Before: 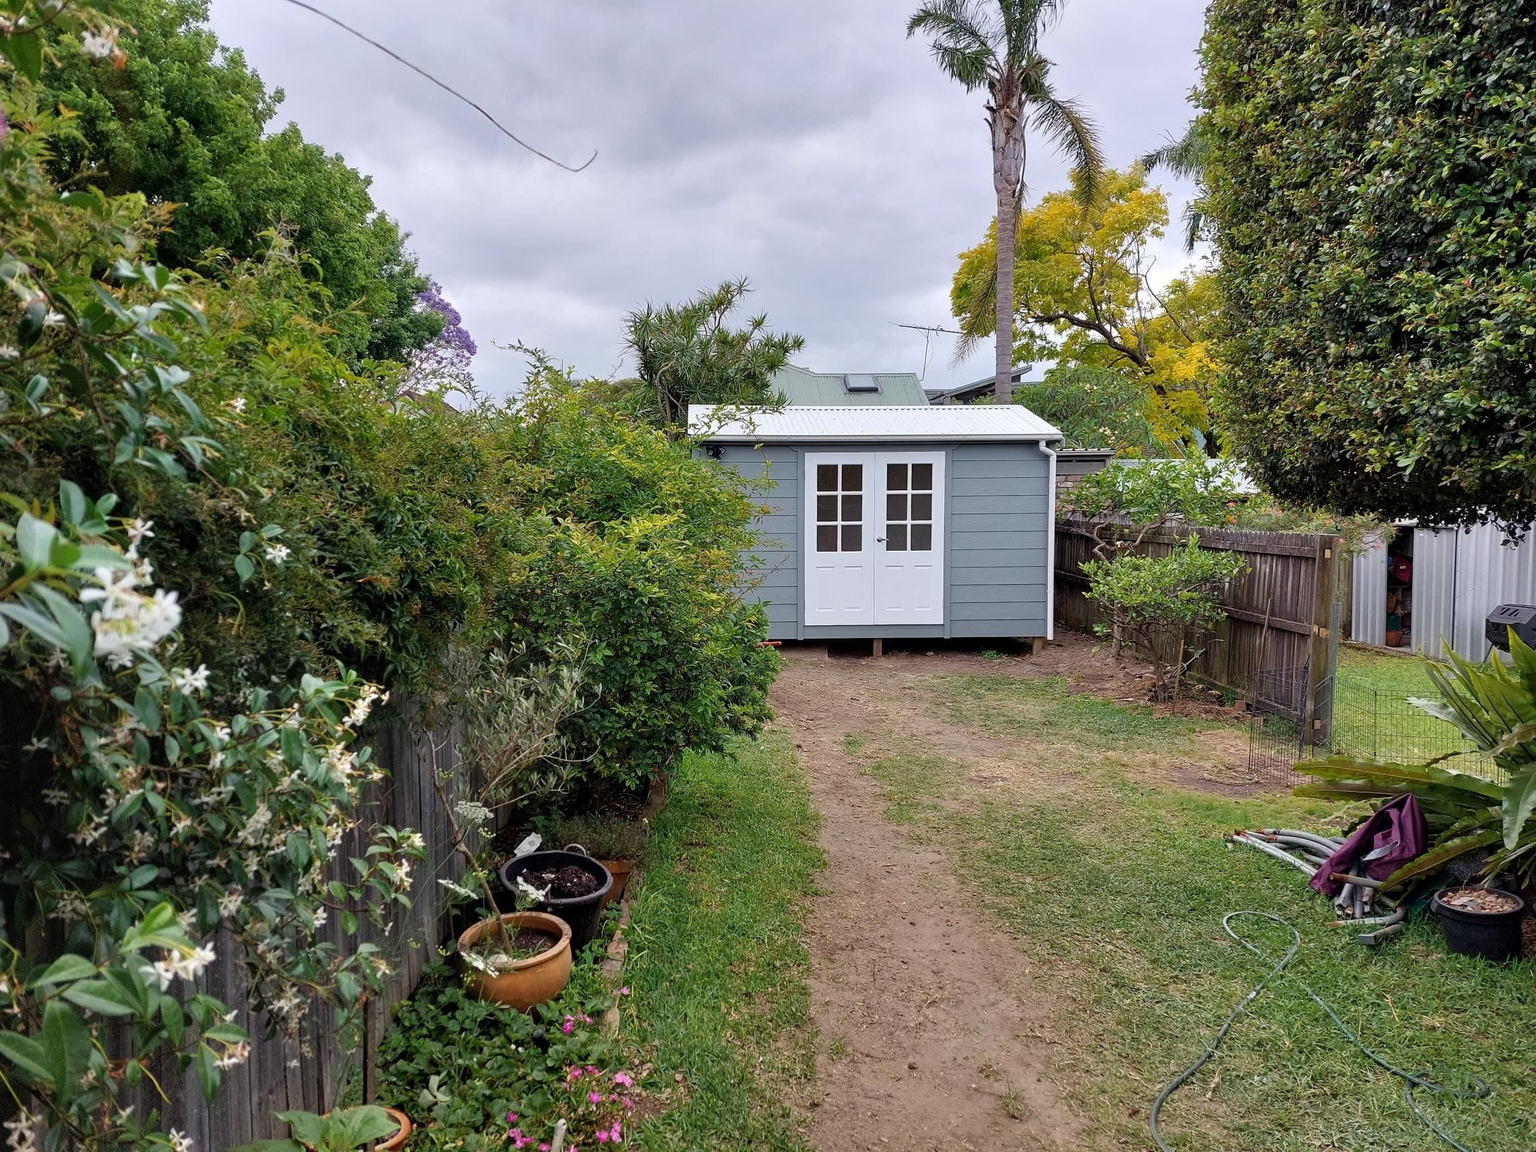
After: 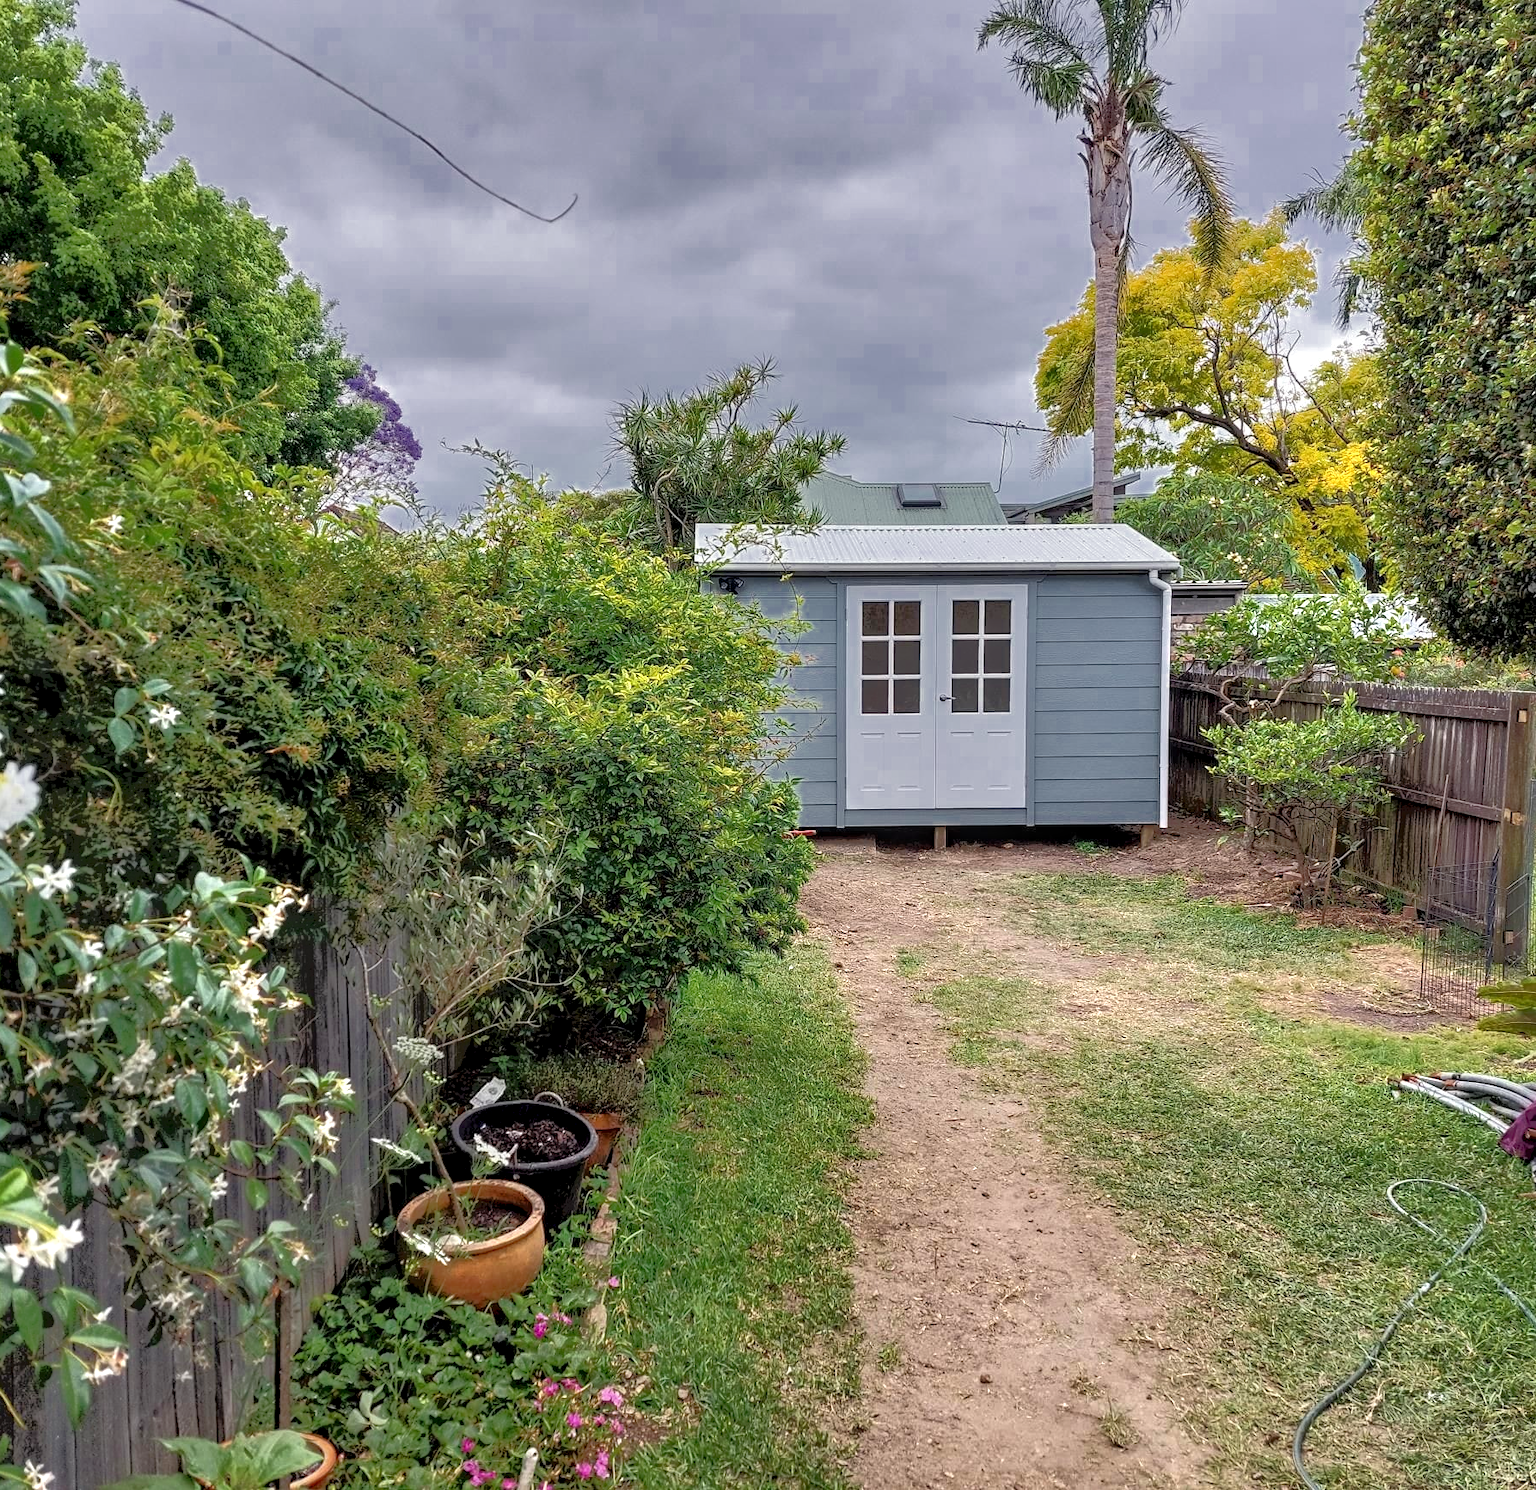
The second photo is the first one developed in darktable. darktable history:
exposure: black level correction 0.001, exposure 0.498 EV, compensate highlight preservation false
local contrast: on, module defaults
tone equalizer: -7 EV -0.654 EV, -6 EV 1.02 EV, -5 EV -0.447 EV, -4 EV 0.415 EV, -3 EV 0.411 EV, -2 EV 0.171 EV, -1 EV -0.158 EV, +0 EV -0.388 EV
color zones: curves: ch0 [(0, 0.497) (0.143, 0.5) (0.286, 0.5) (0.429, 0.483) (0.571, 0.116) (0.714, -0.006) (0.857, 0.28) (1, 0.497)]
crop: left 9.848%, right 12.826%
